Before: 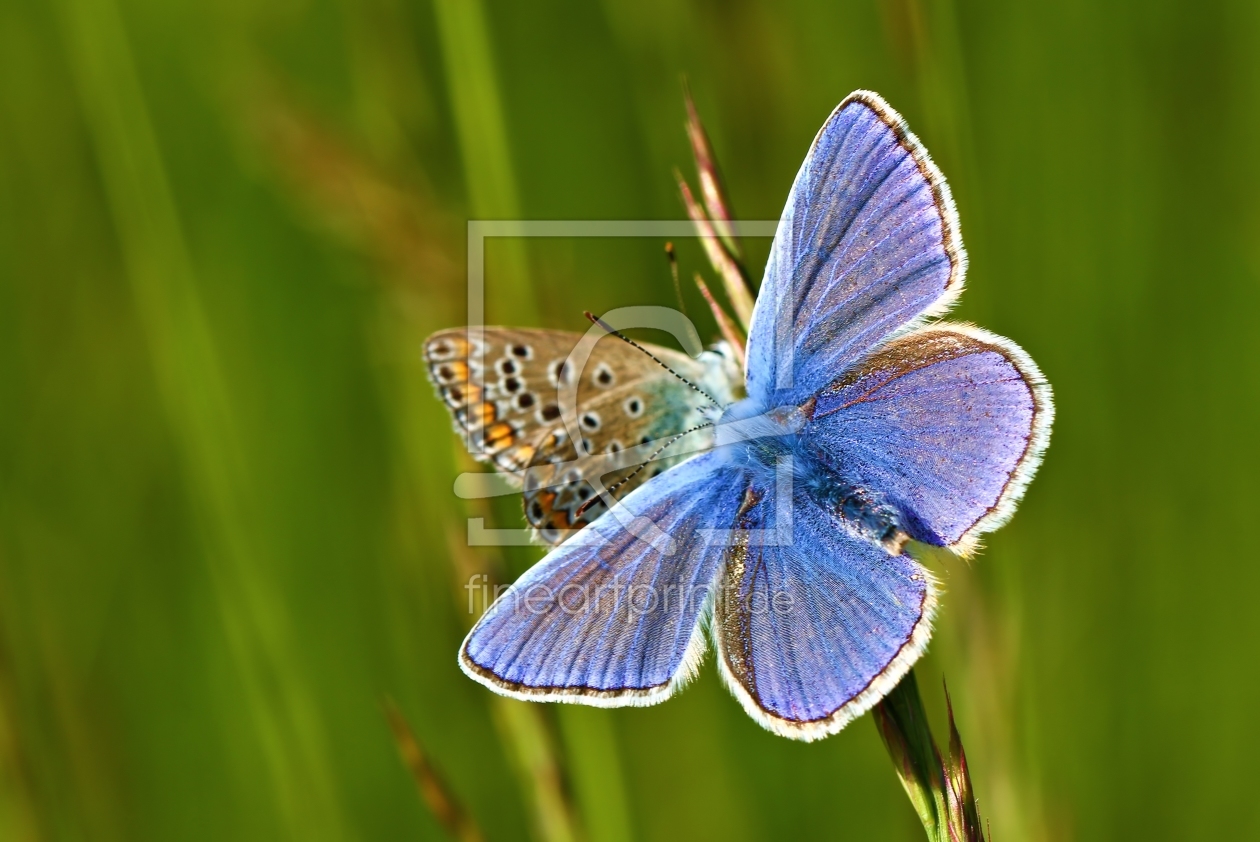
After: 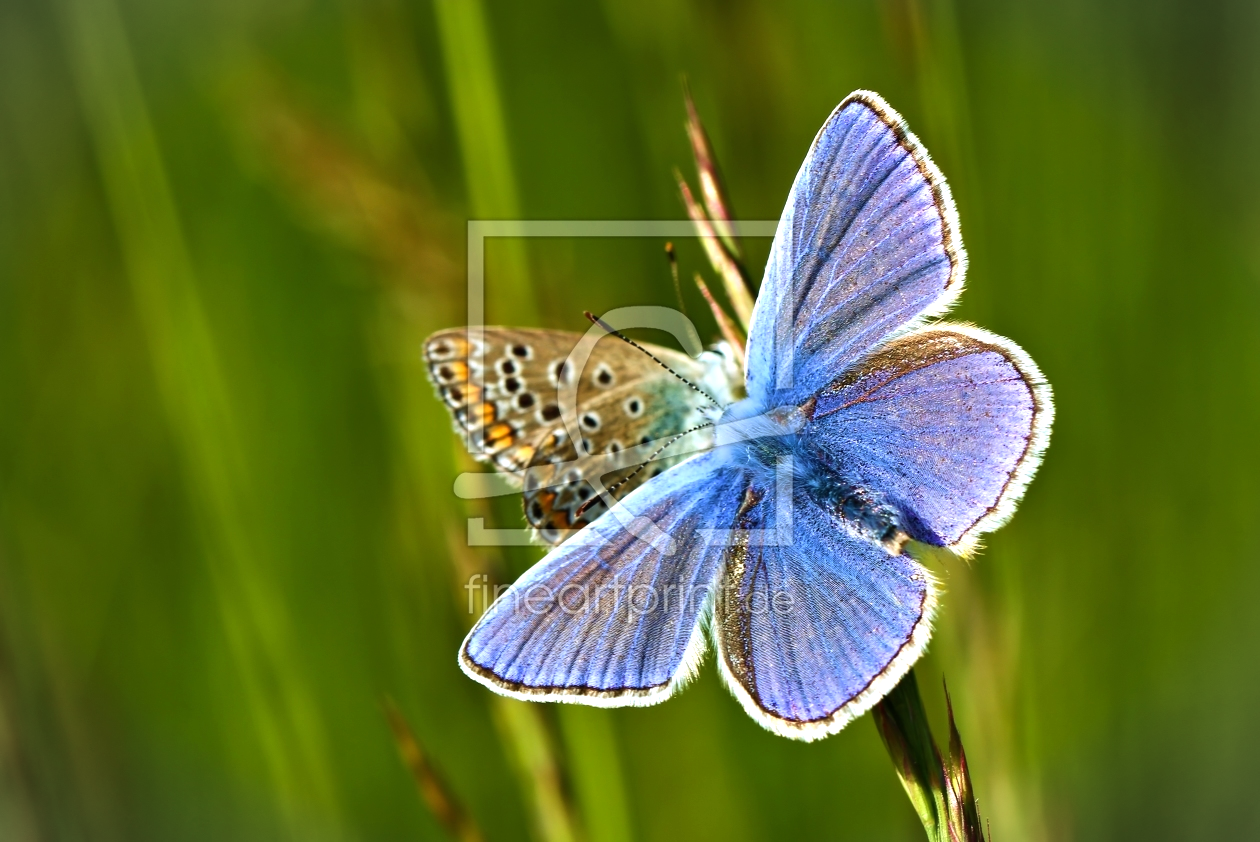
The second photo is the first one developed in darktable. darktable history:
tone equalizer: -8 EV -0.417 EV, -7 EV -0.389 EV, -6 EV -0.333 EV, -5 EV -0.222 EV, -3 EV 0.222 EV, -2 EV 0.333 EV, -1 EV 0.389 EV, +0 EV 0.417 EV, edges refinement/feathering 500, mask exposure compensation -1.57 EV, preserve details no
vignetting: fall-off start 100%, brightness -0.282, width/height ratio 1.31
rgb curve: curves: ch2 [(0, 0) (0.567, 0.512) (1, 1)], mode RGB, independent channels
white balance: red 0.98, blue 1.034
